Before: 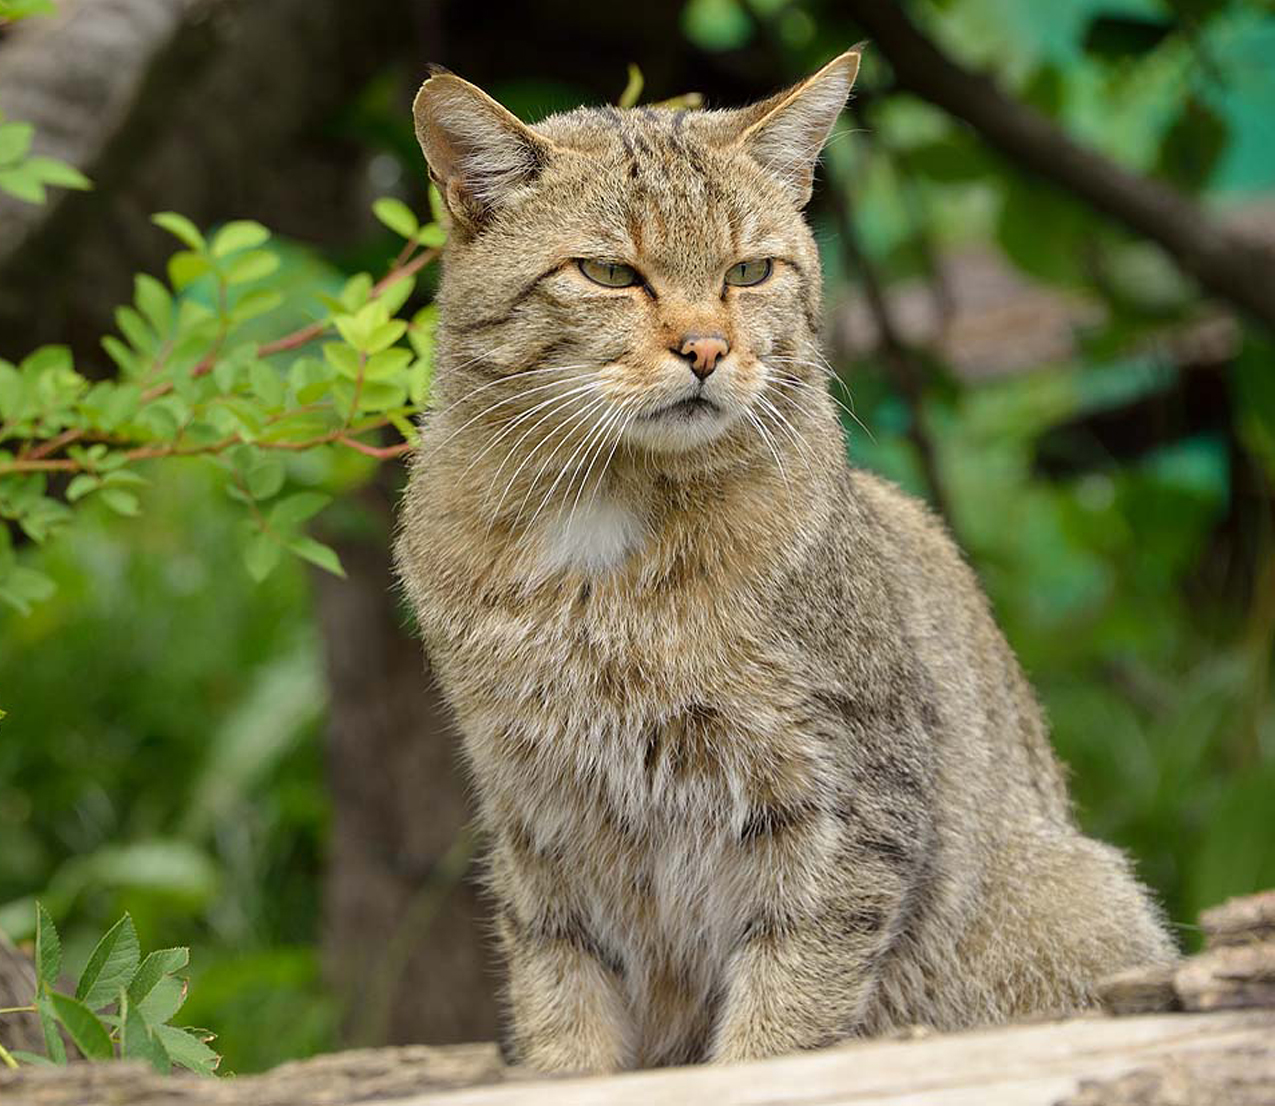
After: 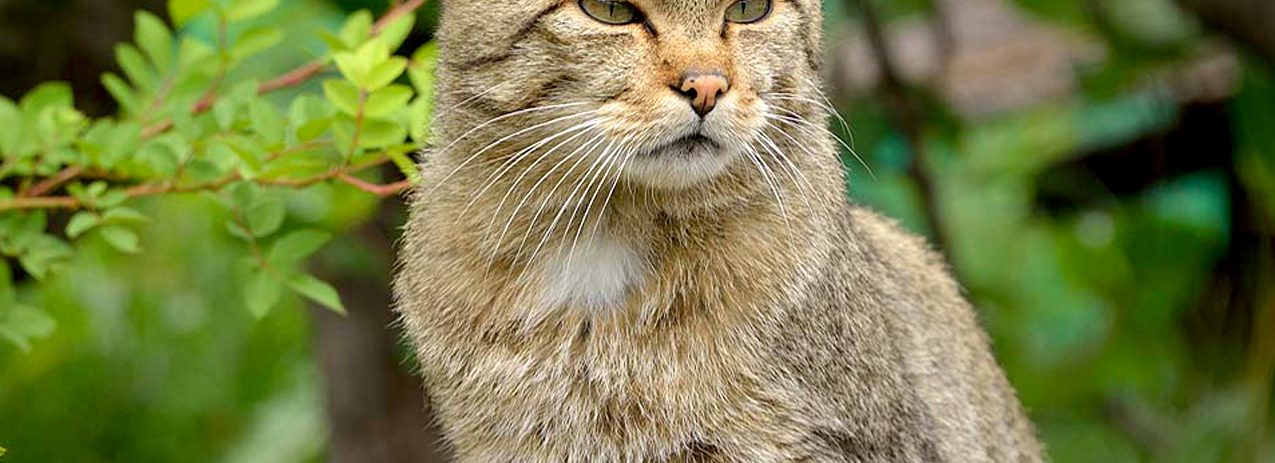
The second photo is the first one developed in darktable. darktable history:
crop and rotate: top 23.84%, bottom 34.294%
exposure: black level correction 0.005, exposure 0.286 EV, compensate highlight preservation false
